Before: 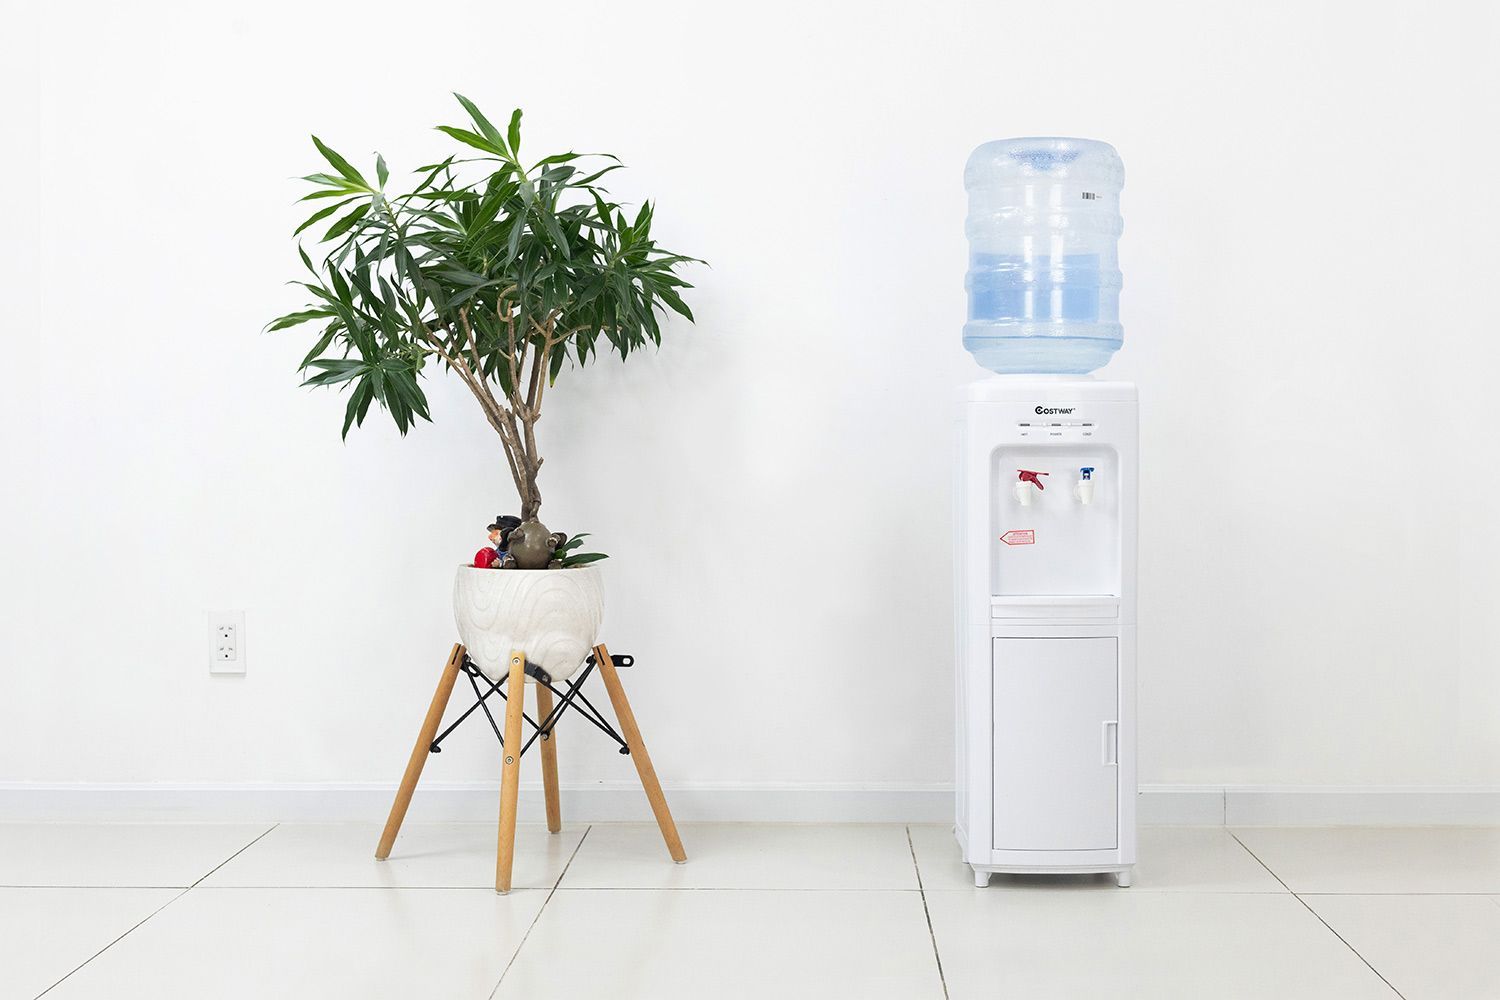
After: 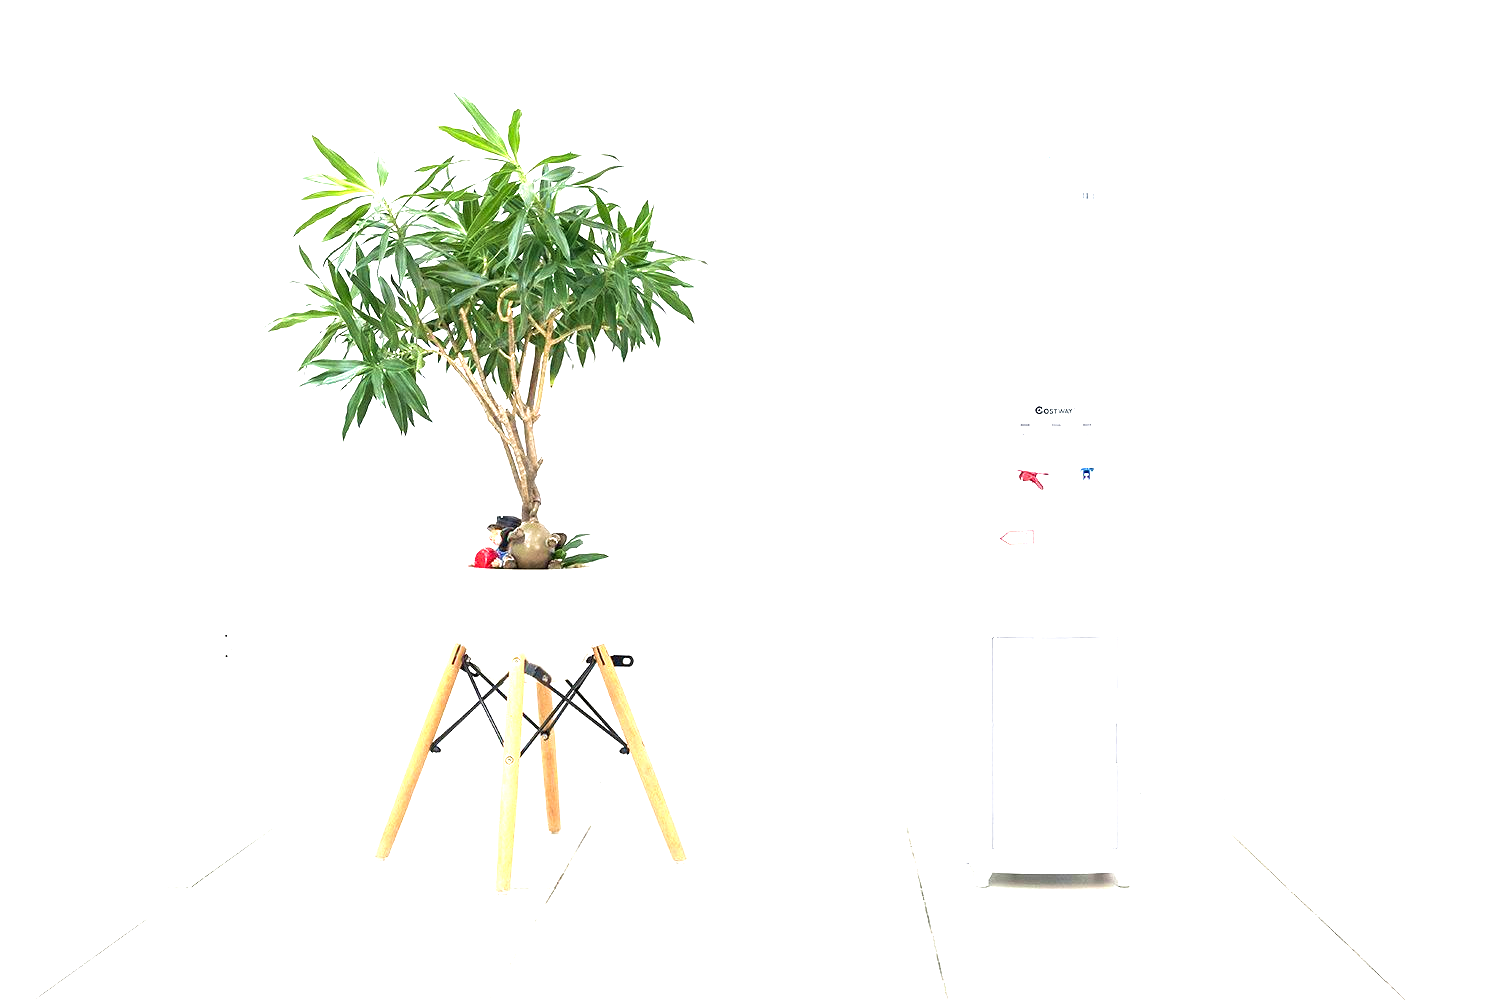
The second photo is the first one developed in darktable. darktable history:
velvia: strength 40%
exposure: black level correction 0.001, exposure 1.735 EV, compensate highlight preservation false
